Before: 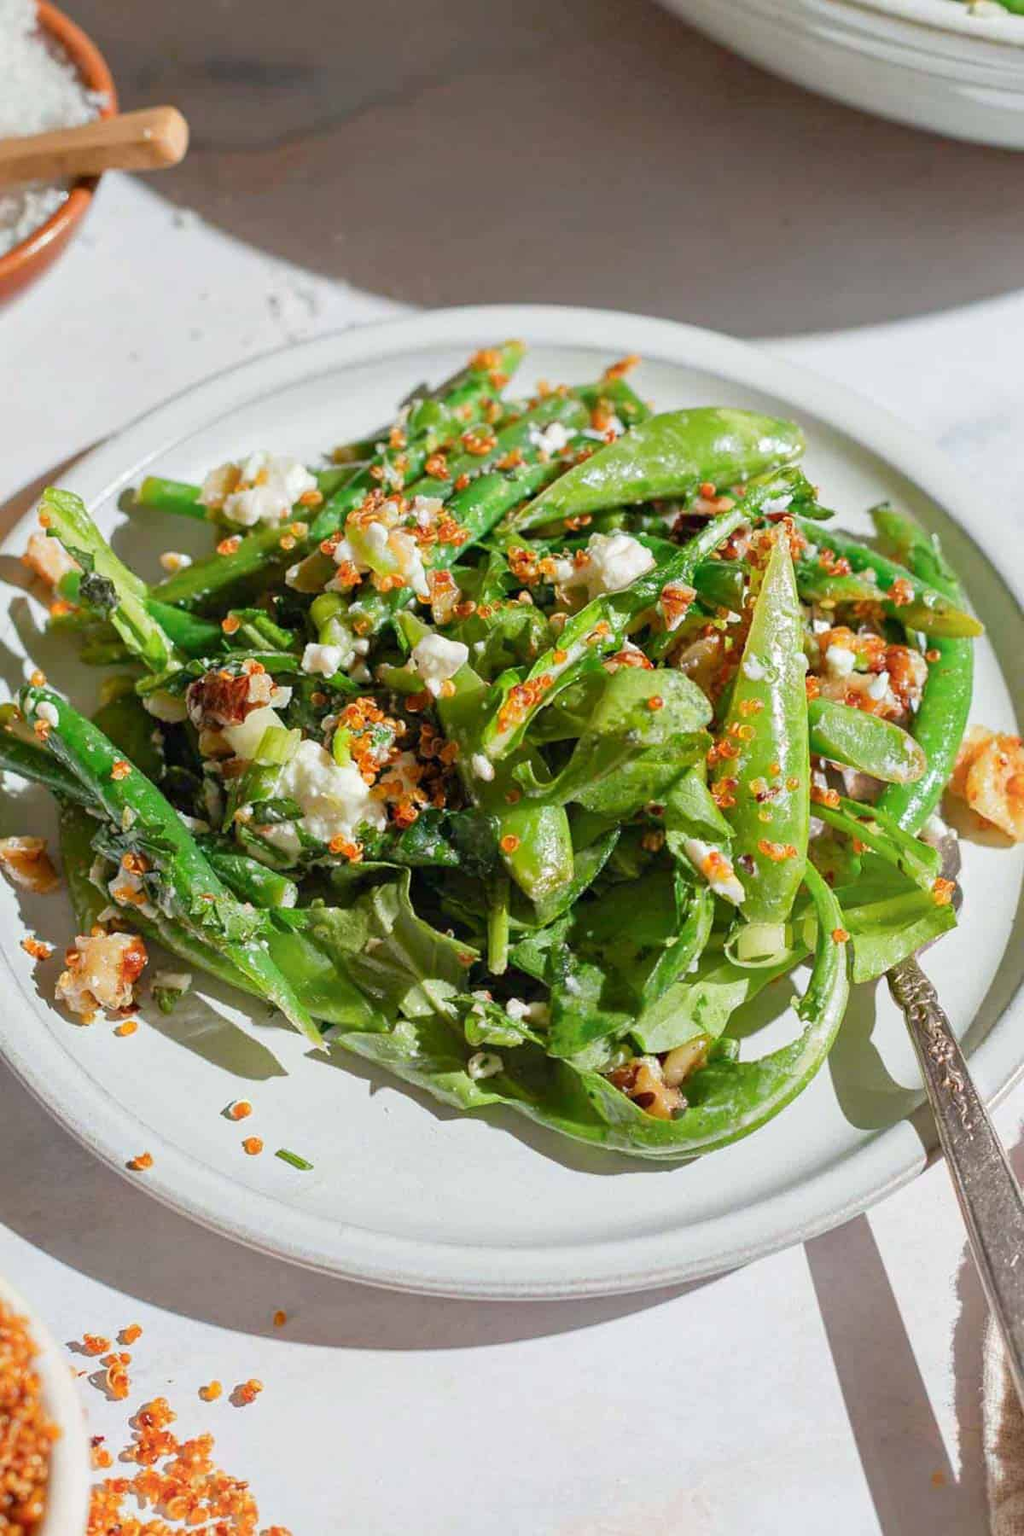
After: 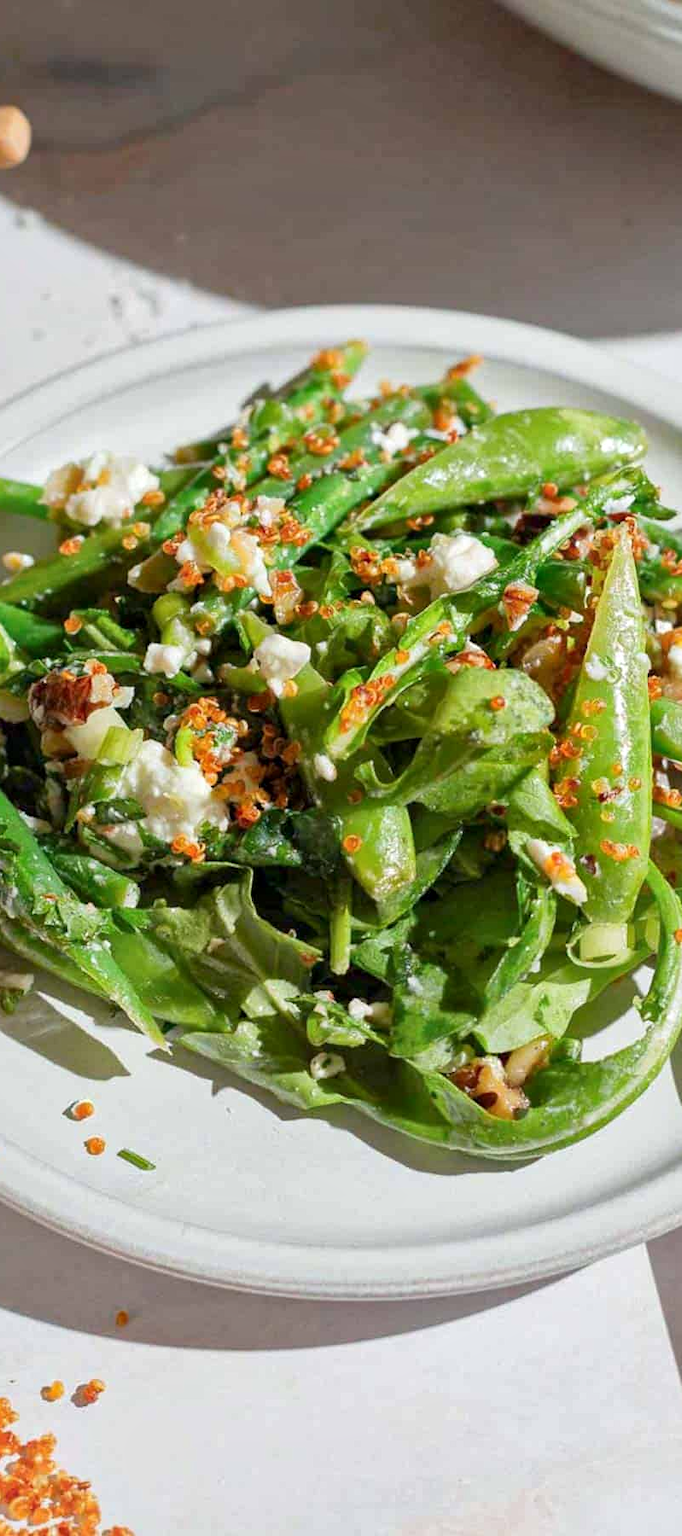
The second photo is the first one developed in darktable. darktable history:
local contrast: mode bilateral grid, contrast 20, coarseness 50, detail 130%, midtone range 0.2
crop and rotate: left 15.446%, right 17.836%
